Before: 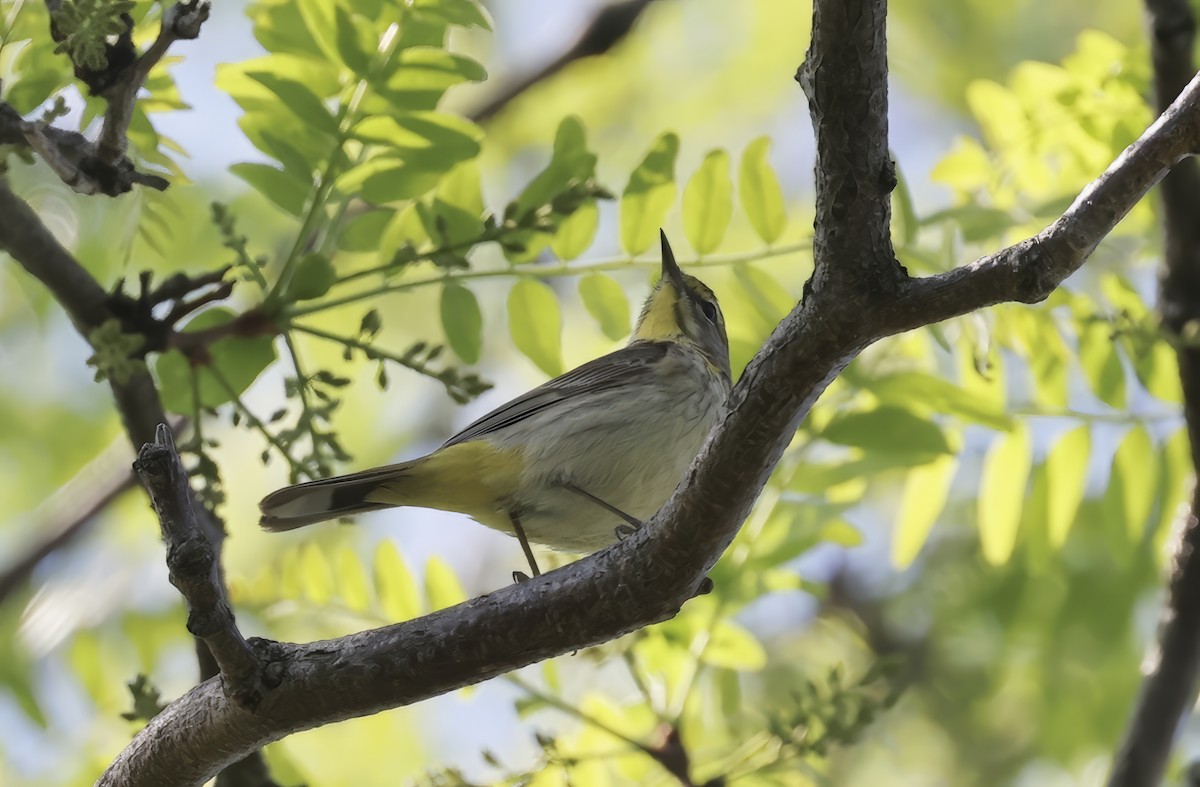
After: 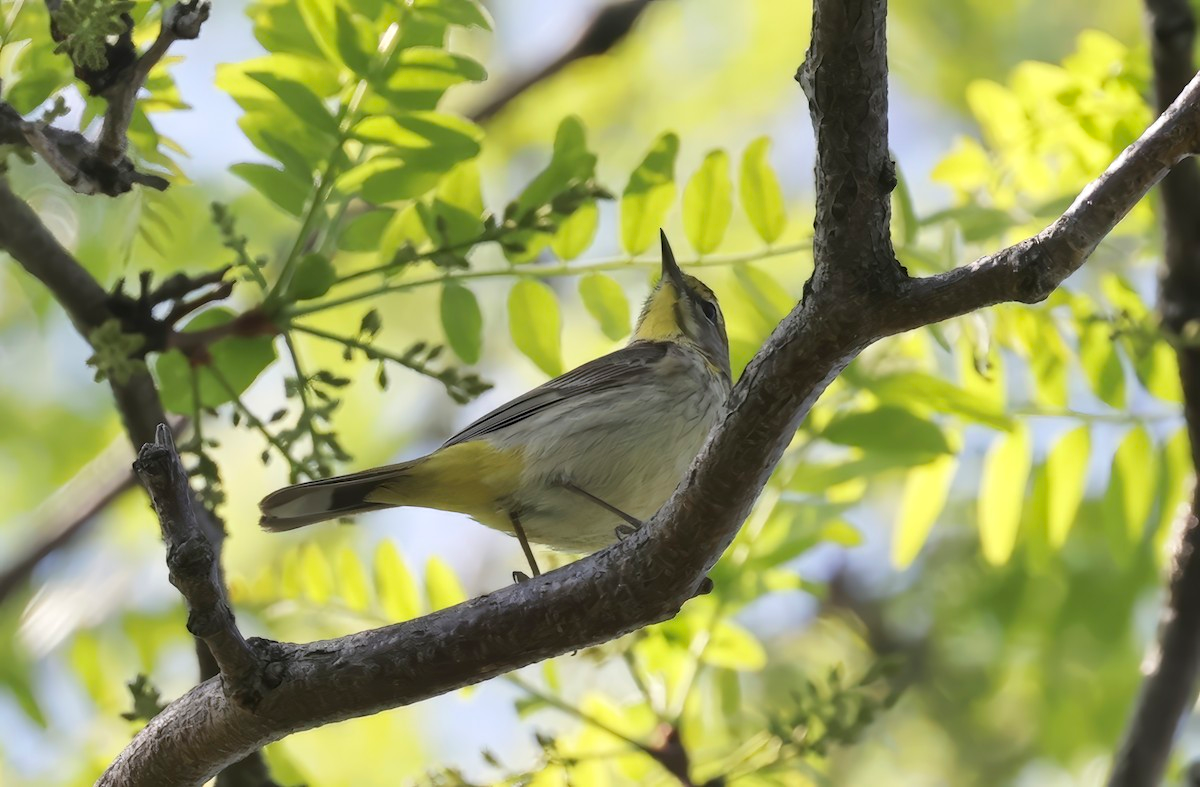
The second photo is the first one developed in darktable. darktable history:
exposure: black level correction 0.001, exposure 0.142 EV, compensate highlight preservation false
